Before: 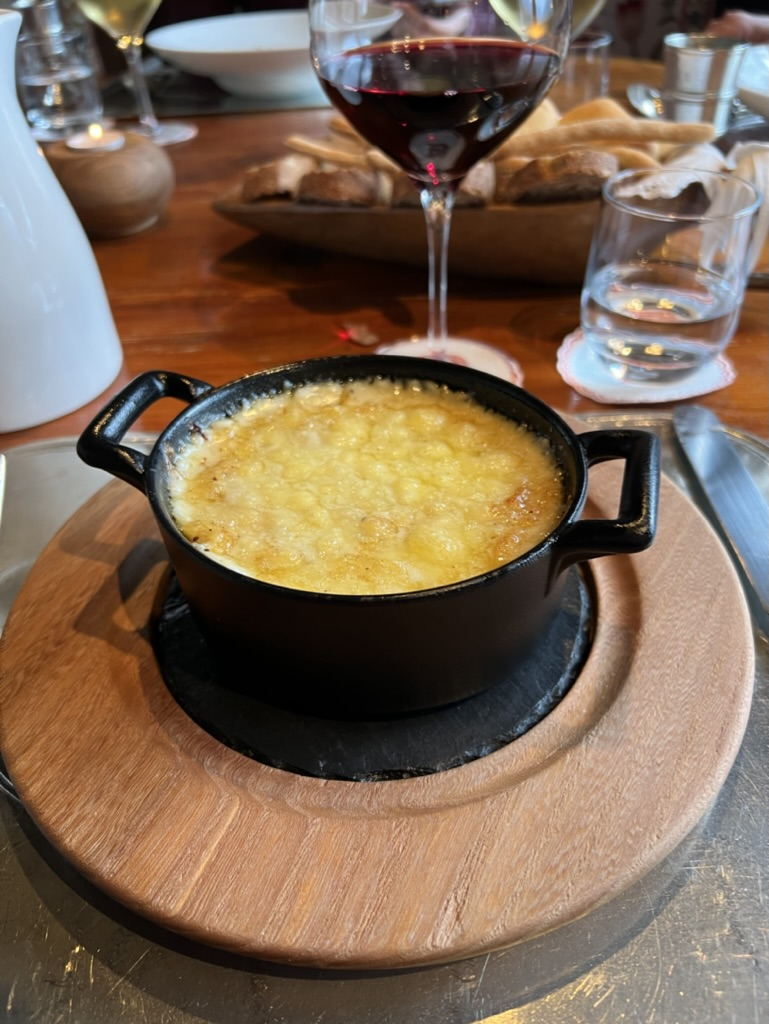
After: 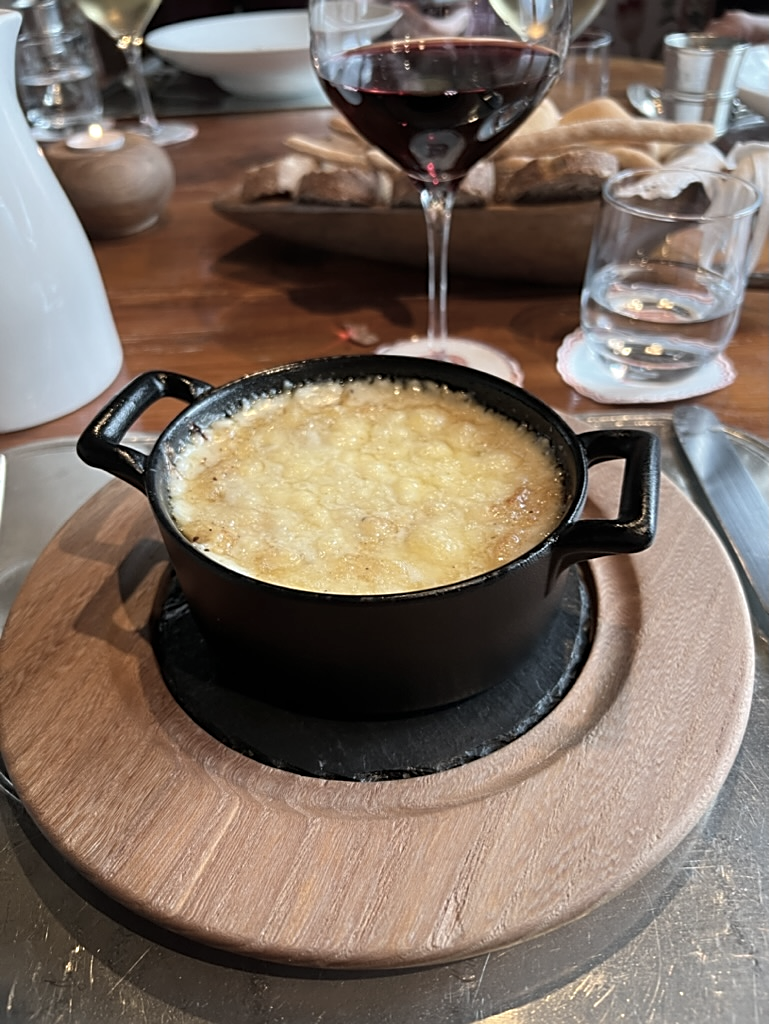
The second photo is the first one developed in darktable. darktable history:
exposure: exposure 0.129 EV, compensate exposure bias true, compensate highlight preservation false
sharpen: on, module defaults
color correction: highlights b* -0.054, saturation 0.525
